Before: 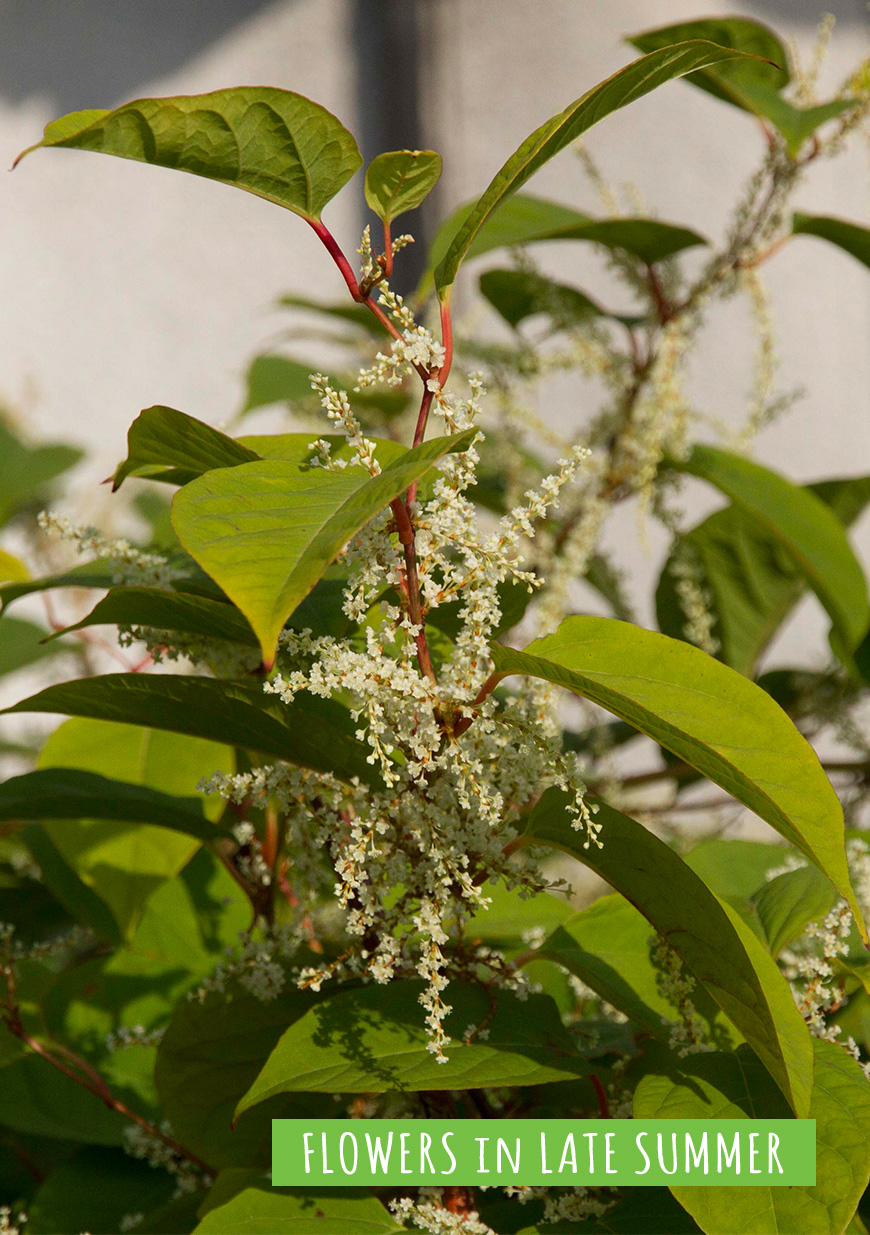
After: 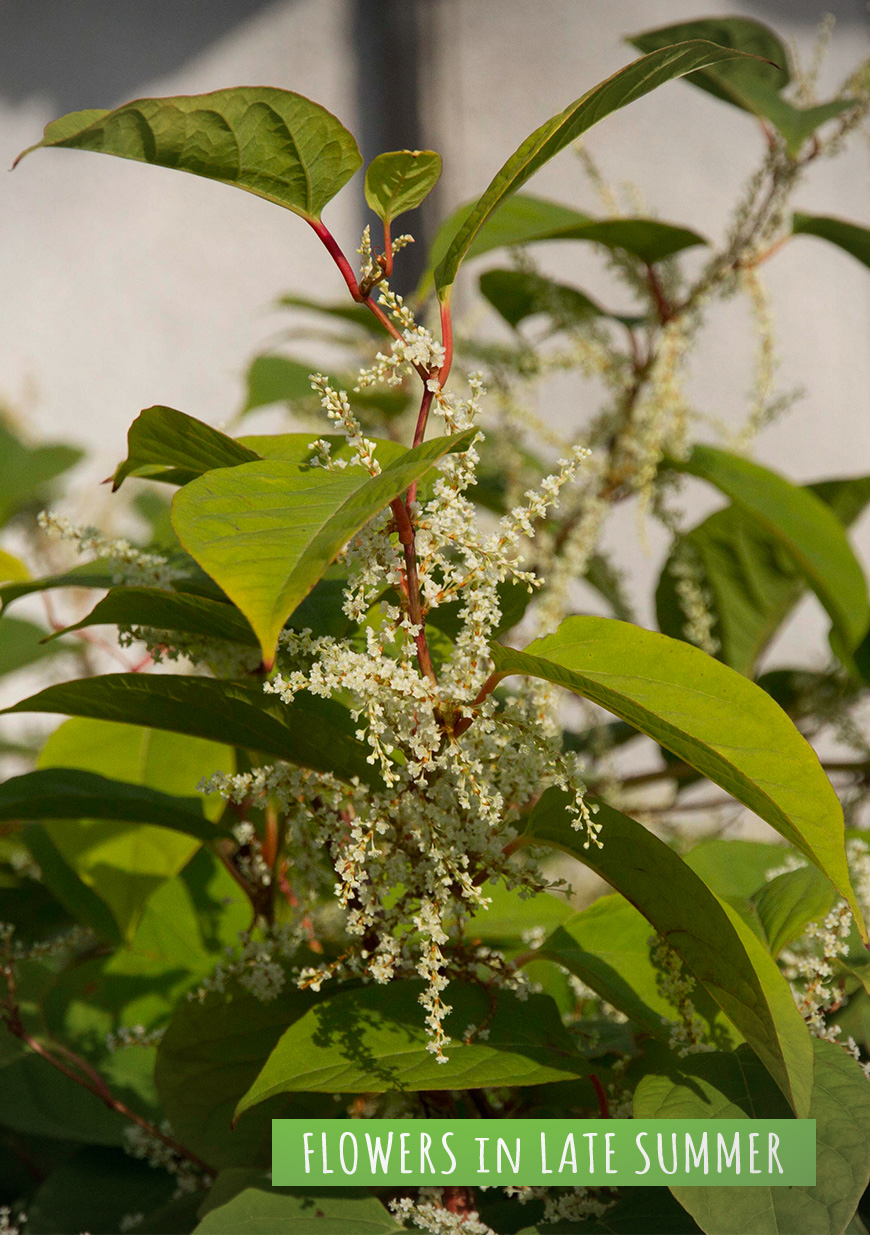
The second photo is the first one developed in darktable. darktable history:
vignetting: on, module defaults
